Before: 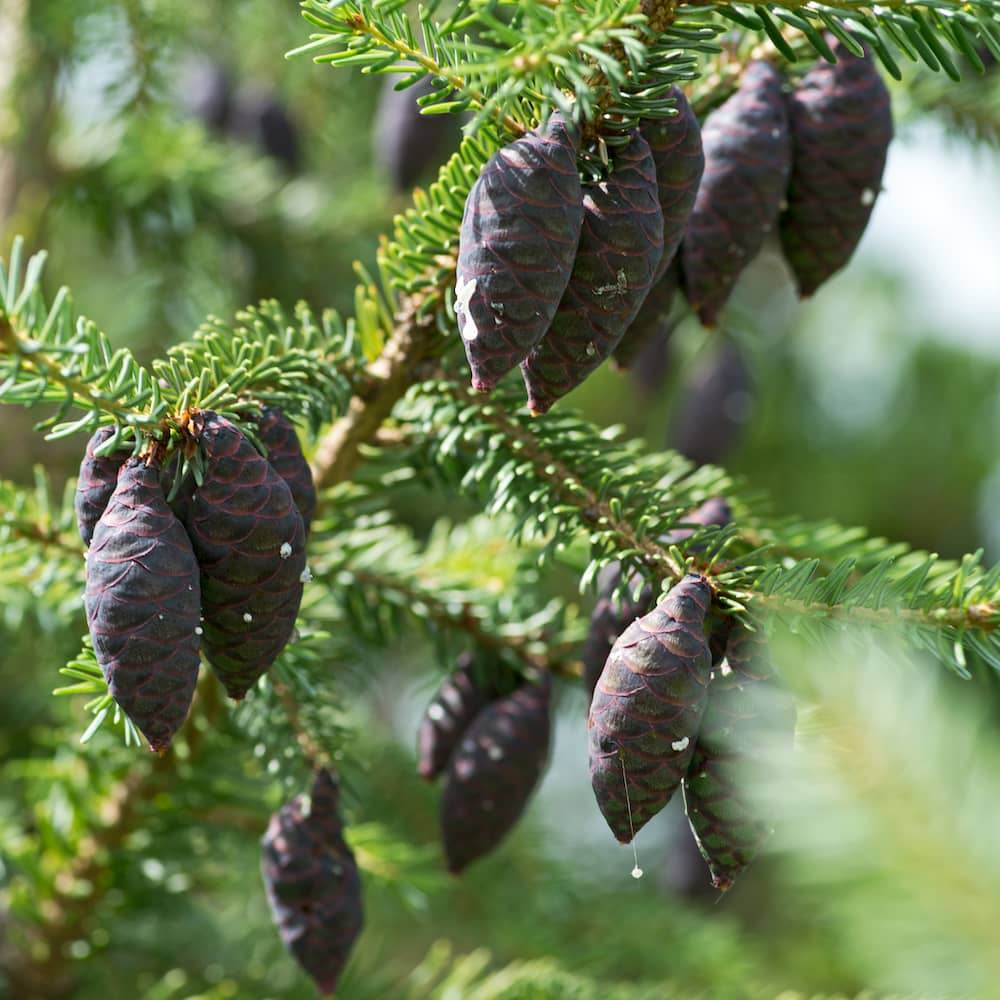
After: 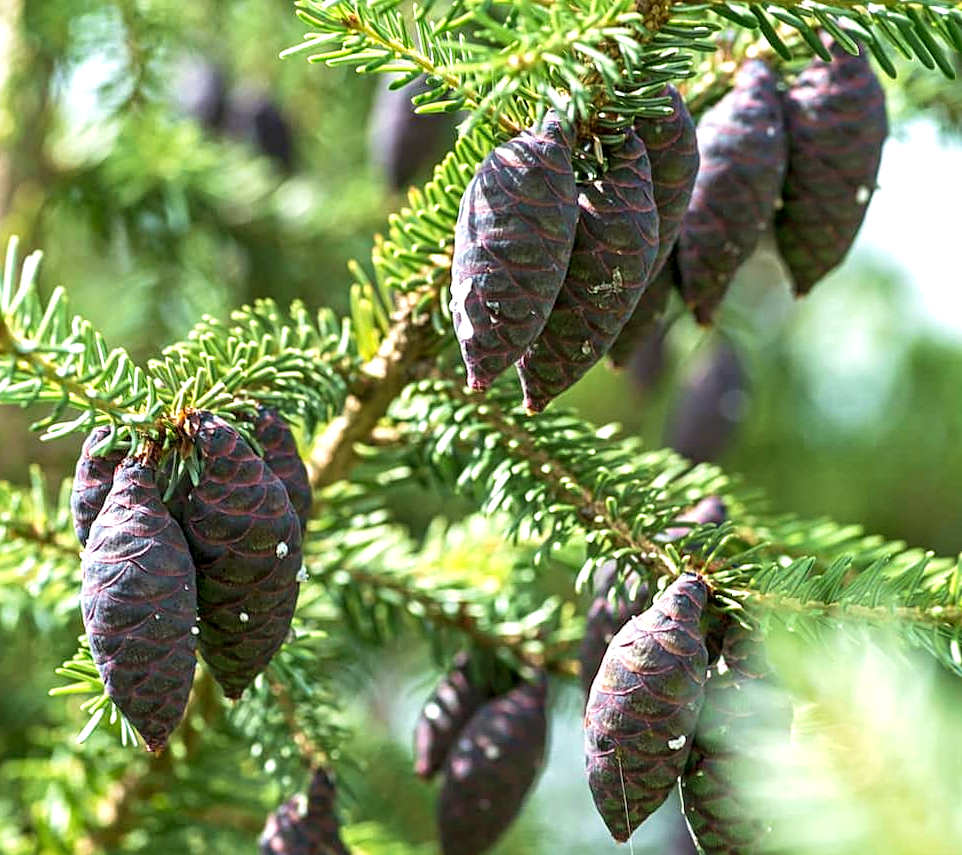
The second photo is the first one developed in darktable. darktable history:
crop and rotate: angle 0.149°, left 0.335%, right 3.188%, bottom 14.272%
exposure: exposure 0.609 EV, compensate highlight preservation false
tone equalizer: edges refinement/feathering 500, mask exposure compensation -1.57 EV, preserve details no
sharpen: on, module defaults
velvia: on, module defaults
local contrast: detail 130%
